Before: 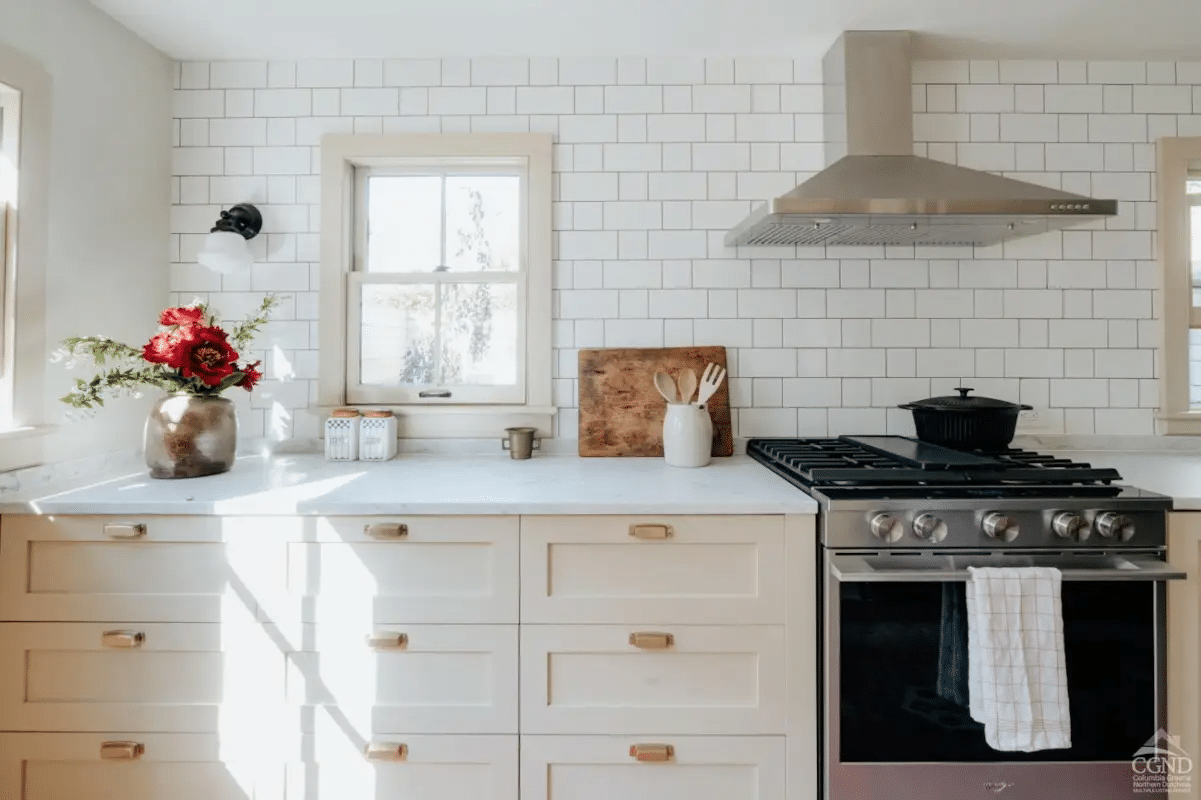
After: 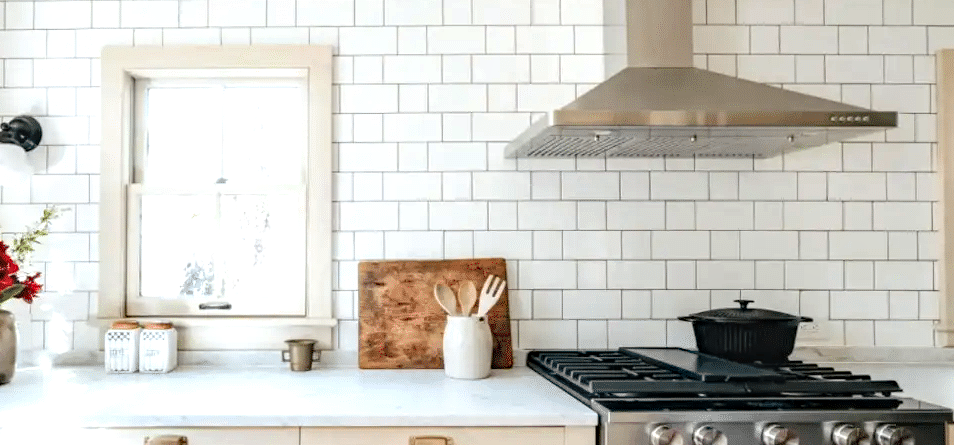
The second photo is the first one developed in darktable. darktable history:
crop: left 18.38%, top 11.092%, right 2.134%, bottom 33.217%
exposure: exposure 0.74 EV, compensate highlight preservation false
haze removal: compatibility mode true, adaptive false
local contrast: on, module defaults
